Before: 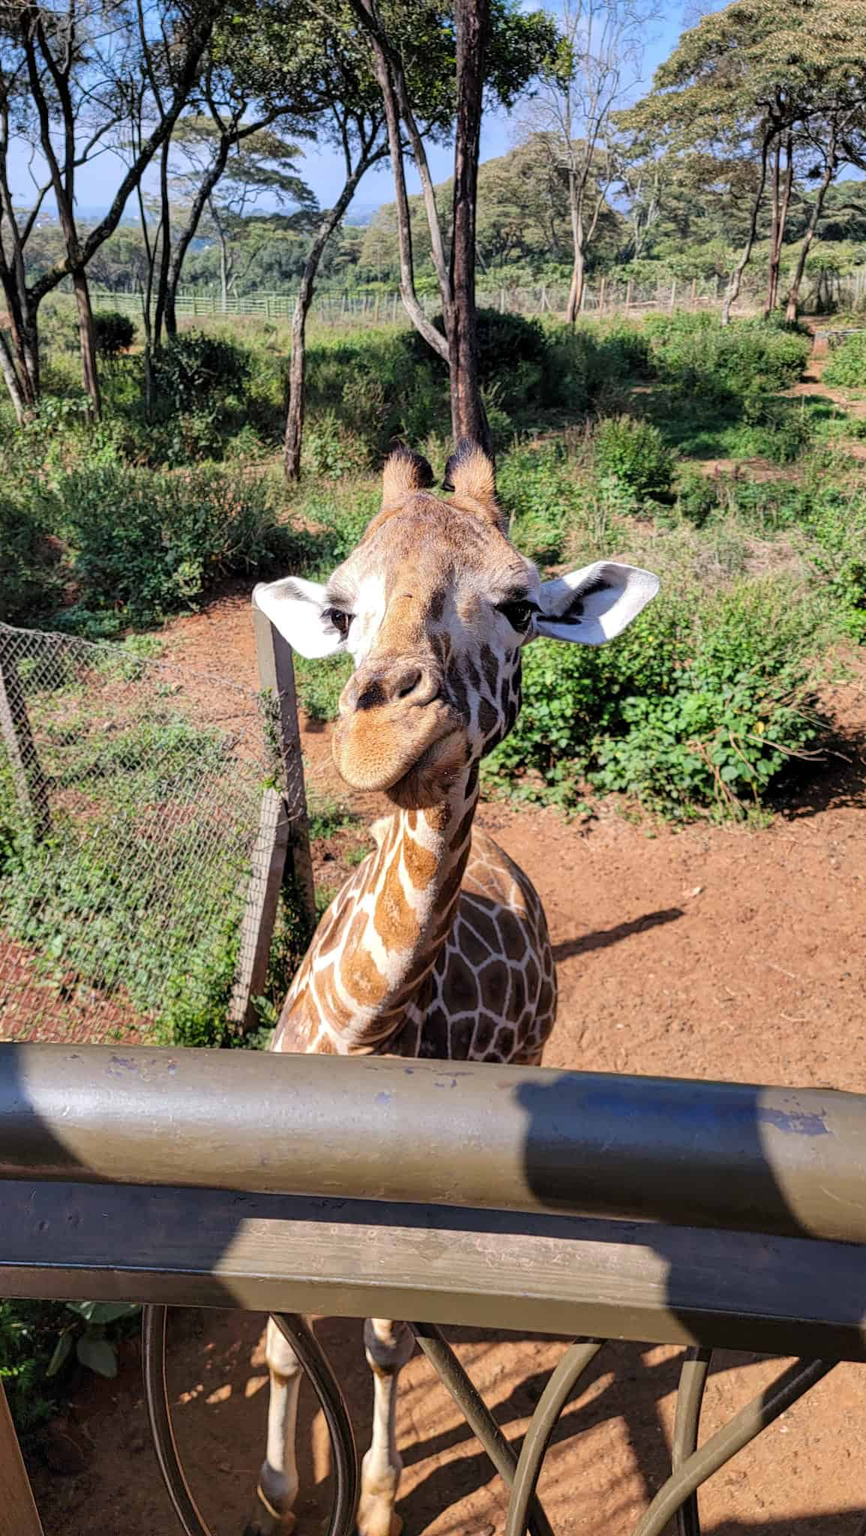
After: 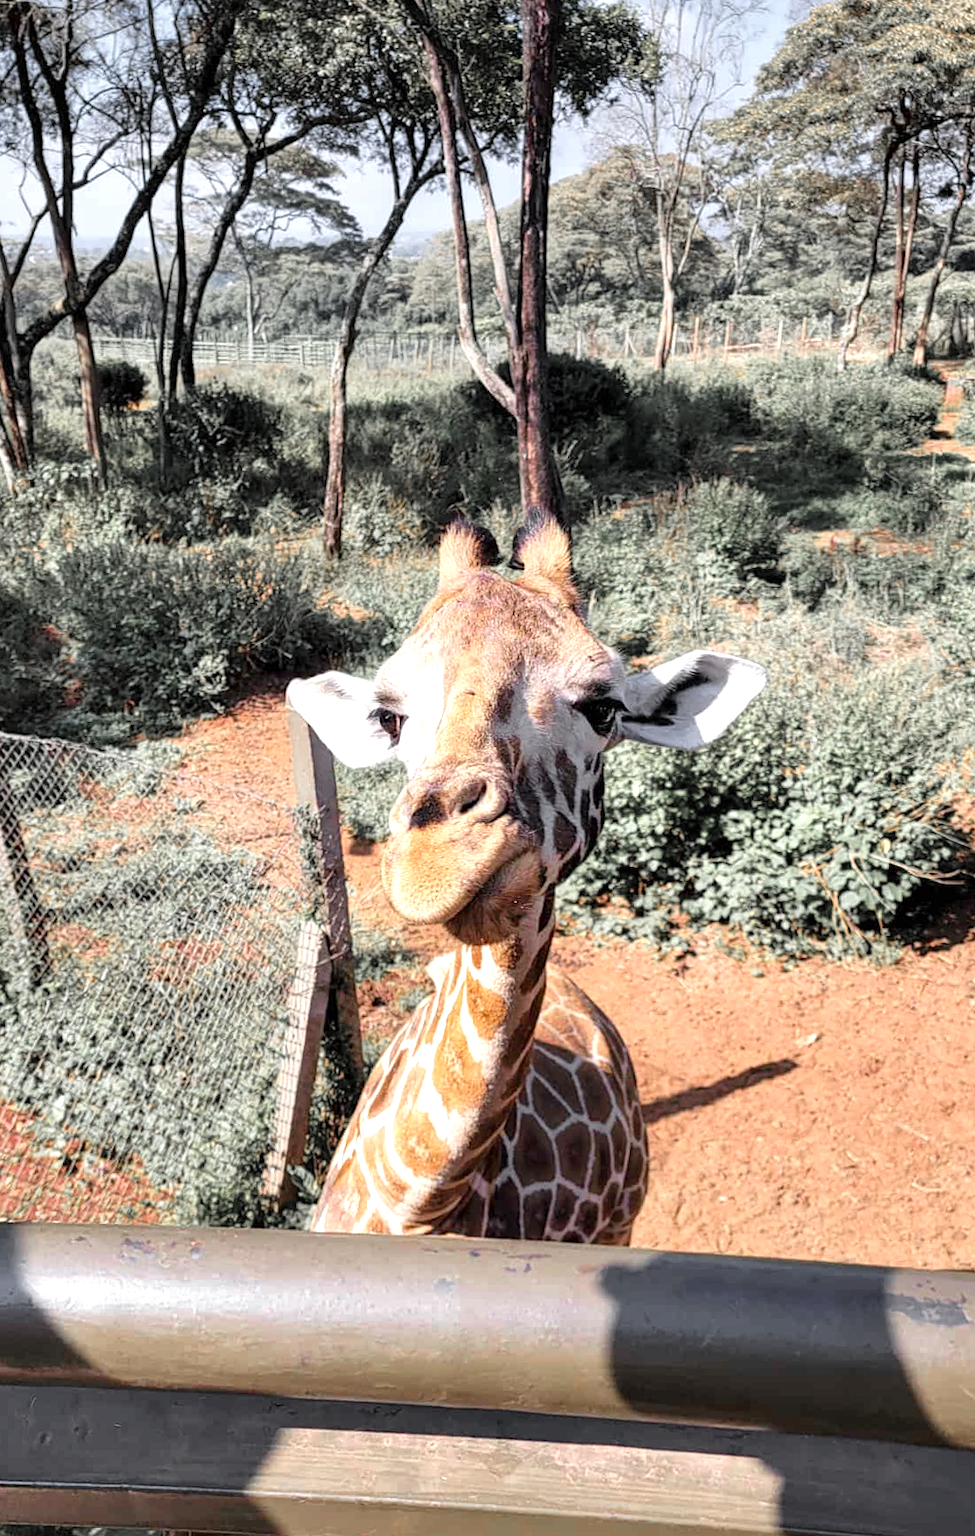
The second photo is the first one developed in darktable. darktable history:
exposure: exposure 0.605 EV, compensate exposure bias true, compensate highlight preservation false
color zones: curves: ch1 [(0, 0.638) (0.193, 0.442) (0.286, 0.15) (0.429, 0.14) (0.571, 0.142) (0.714, 0.154) (0.857, 0.175) (1, 0.638)]
crop and rotate: angle 0.37°, left 0.406%, right 2.901%, bottom 14.172%
